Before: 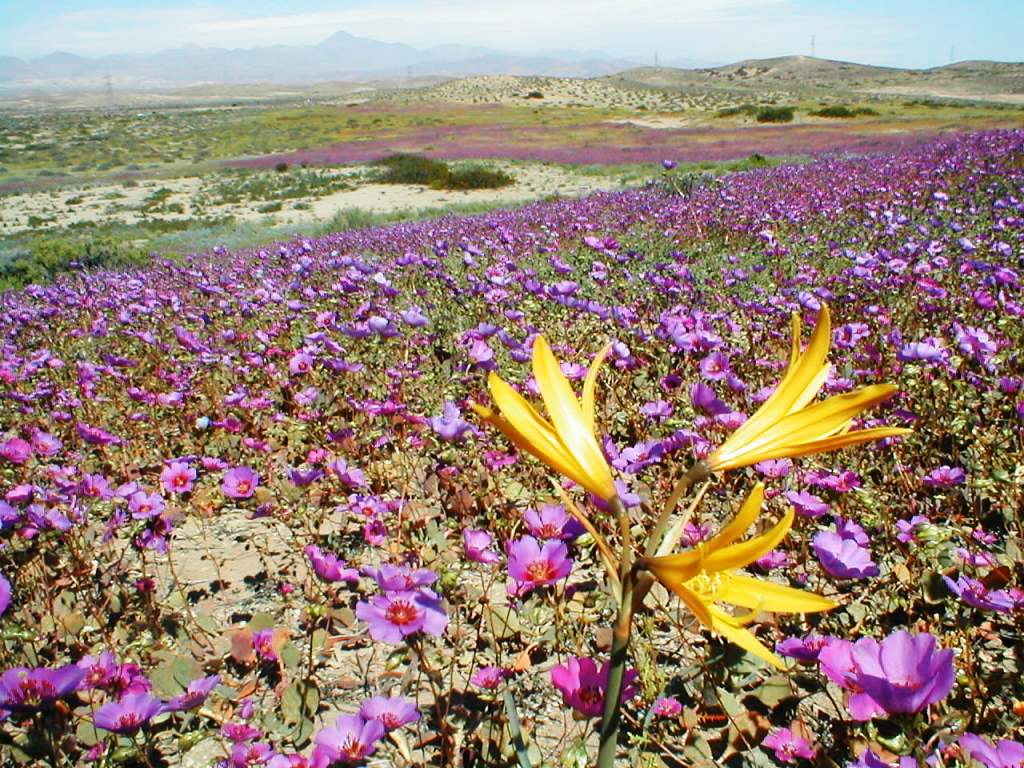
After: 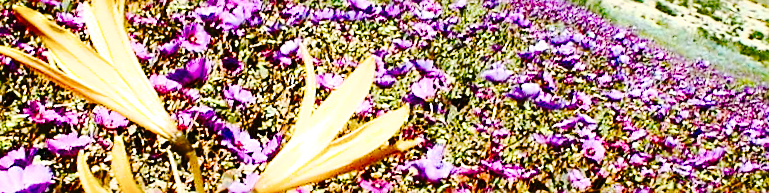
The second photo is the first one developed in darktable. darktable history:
filmic rgb: white relative exposure 2.34 EV, hardness 6.59
color balance rgb: linear chroma grading › global chroma 18.9%, perceptual saturation grading › global saturation 20%, perceptual saturation grading › highlights -25%, perceptual saturation grading › shadows 50%, global vibrance 18.93%
sharpen: on, module defaults
contrast brightness saturation: contrast 0.28
crop and rotate: angle 16.12°, top 30.835%, bottom 35.653%
tone curve: curves: ch0 [(0, 0) (0.003, 0.036) (0.011, 0.039) (0.025, 0.039) (0.044, 0.043) (0.069, 0.05) (0.1, 0.072) (0.136, 0.102) (0.177, 0.144) (0.224, 0.204) (0.277, 0.288) (0.335, 0.384) (0.399, 0.477) (0.468, 0.575) (0.543, 0.652) (0.623, 0.724) (0.709, 0.785) (0.801, 0.851) (0.898, 0.915) (1, 1)], preserve colors none
tone equalizer: on, module defaults
